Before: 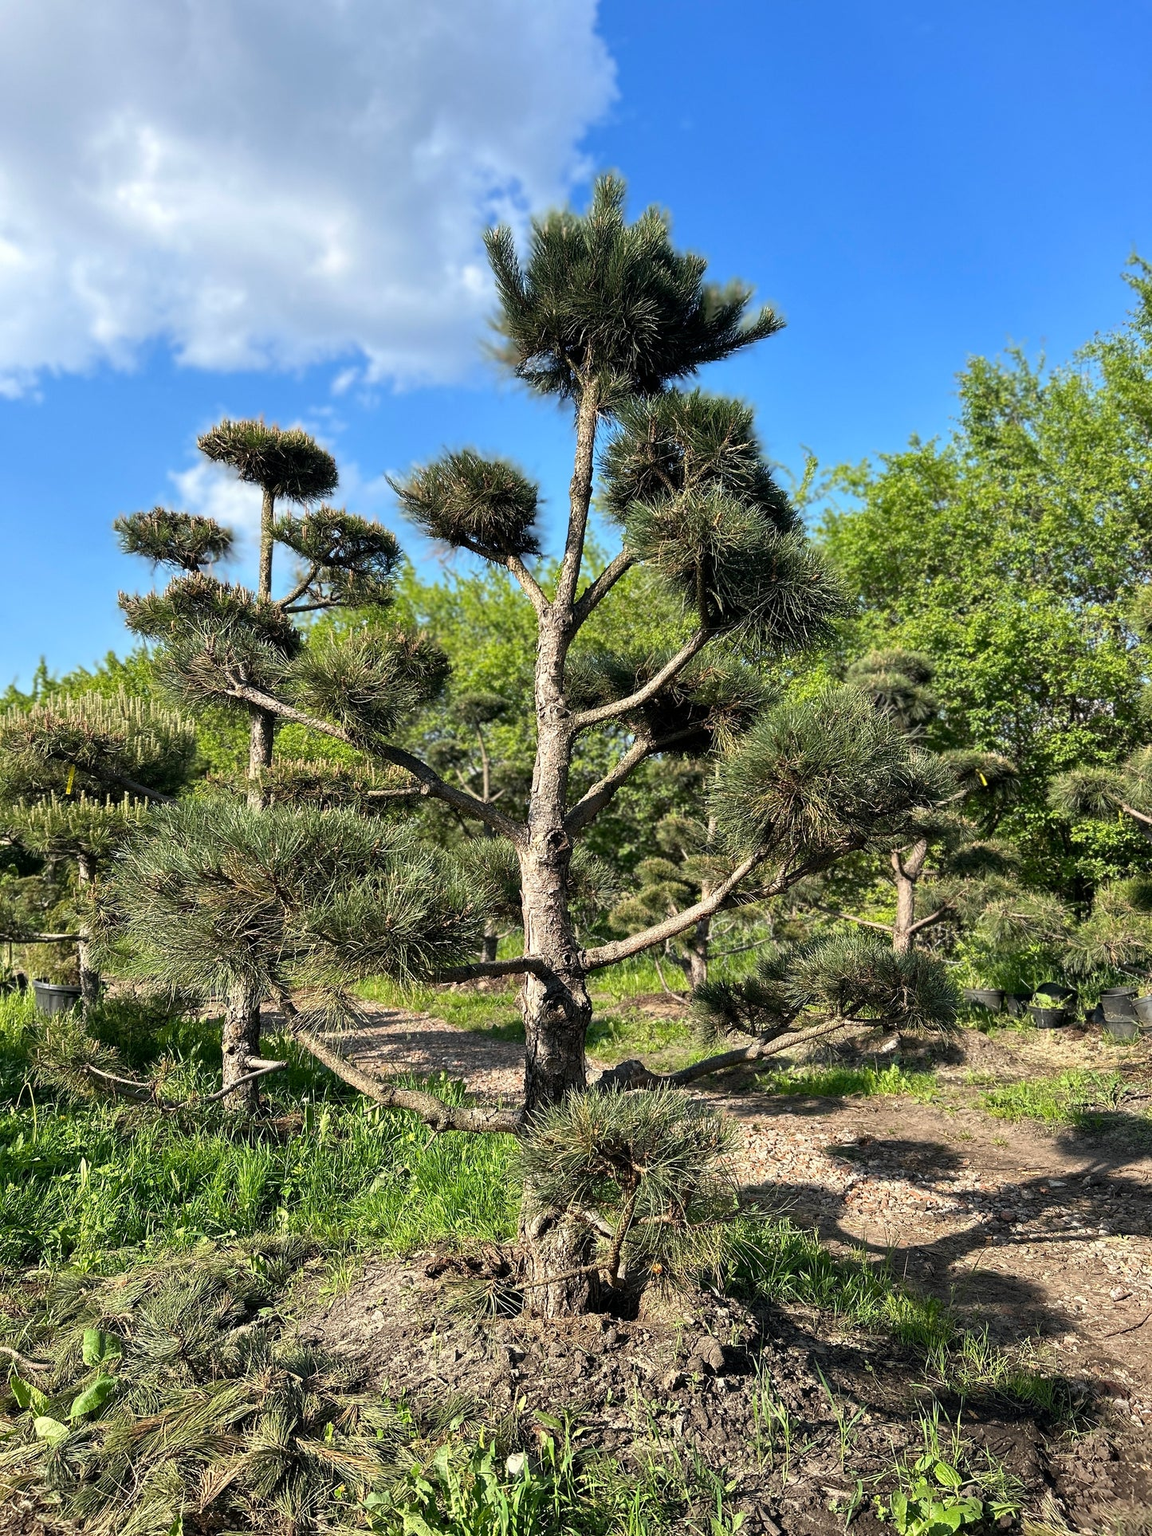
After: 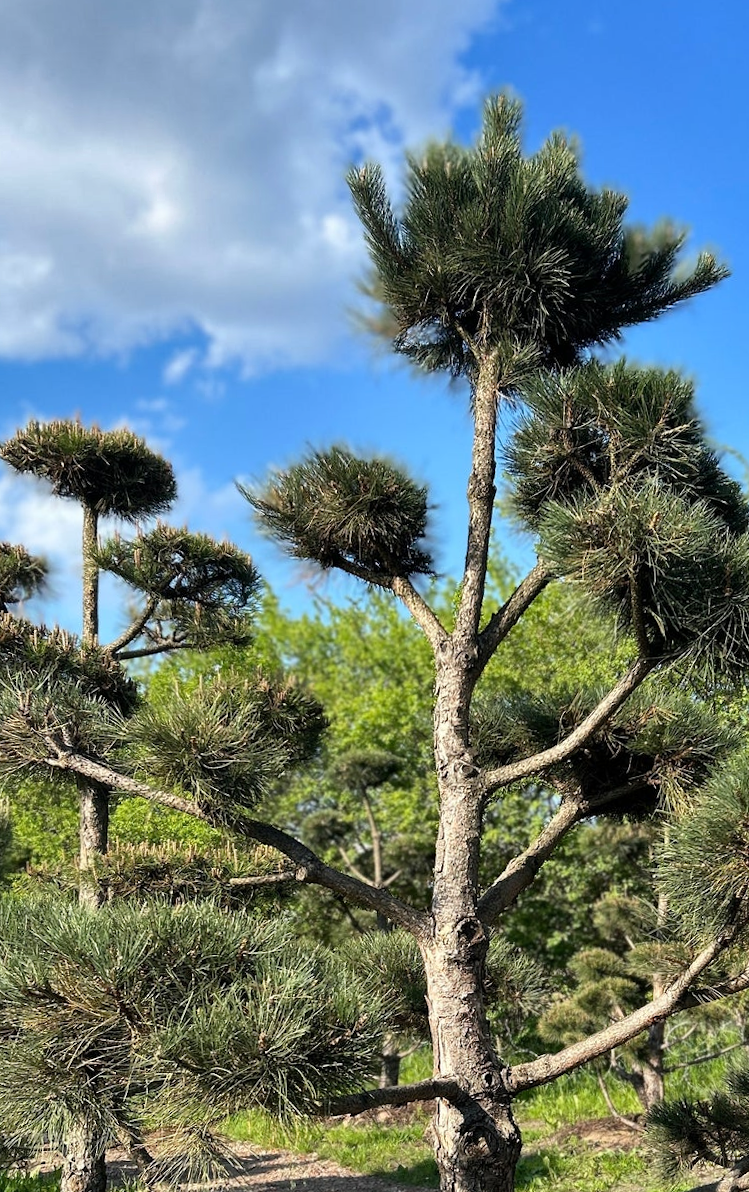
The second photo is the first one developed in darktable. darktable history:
rotate and perspective: rotation -2.29°, automatic cropping off
crop: left 17.835%, top 7.675%, right 32.881%, bottom 32.213%
shadows and highlights: soften with gaussian
